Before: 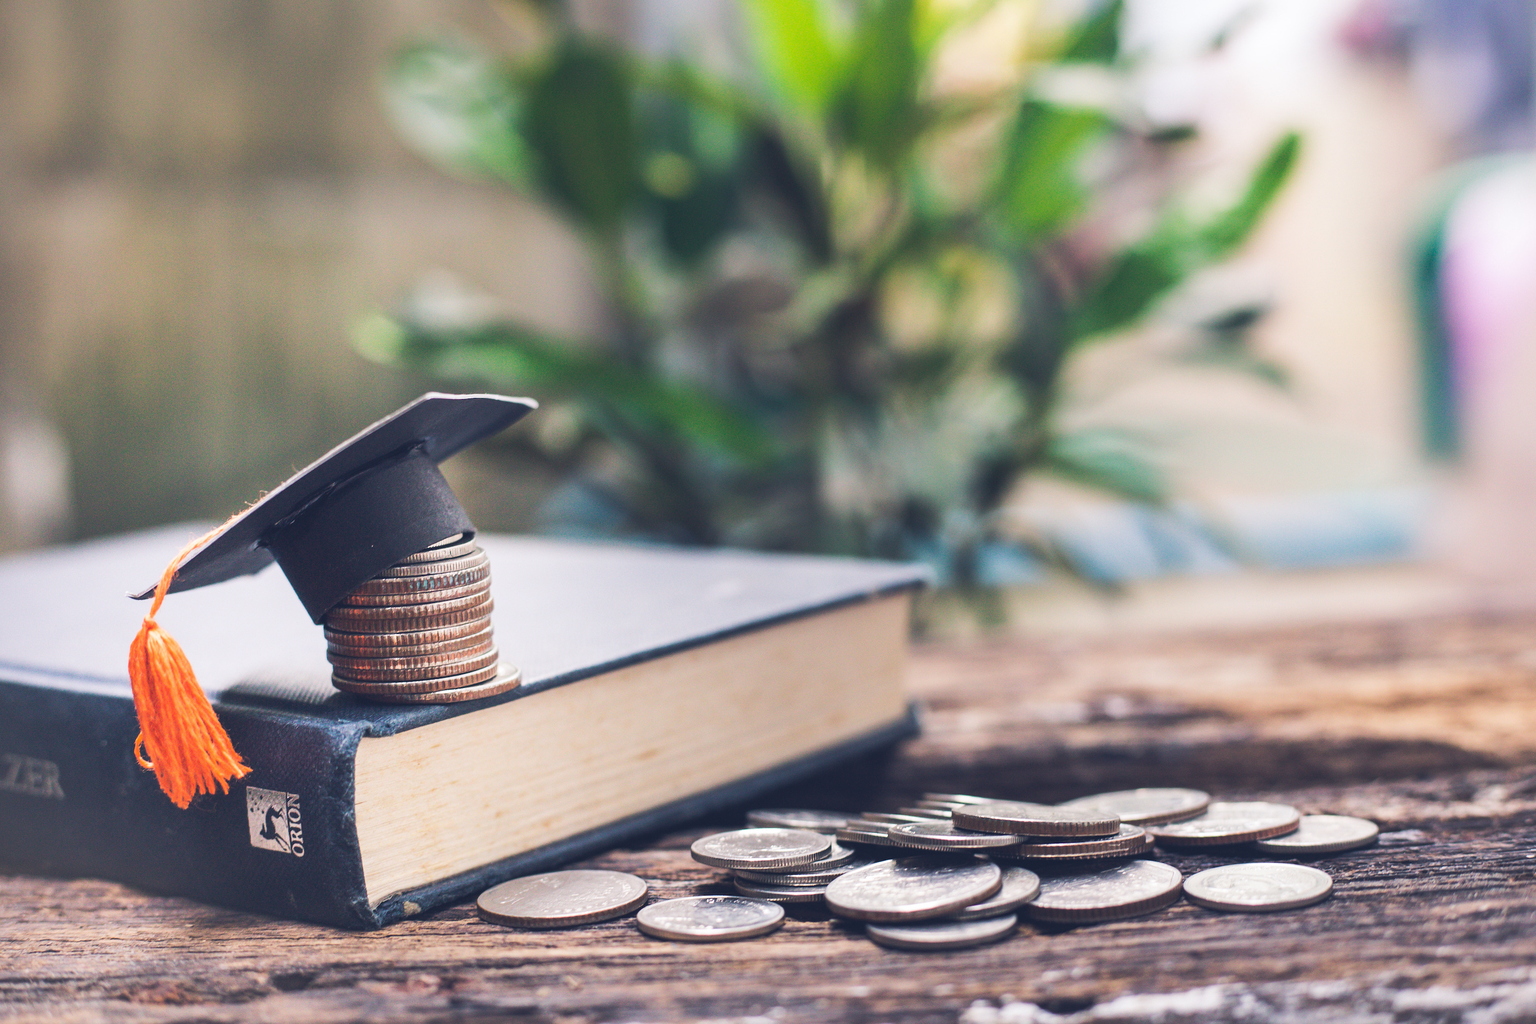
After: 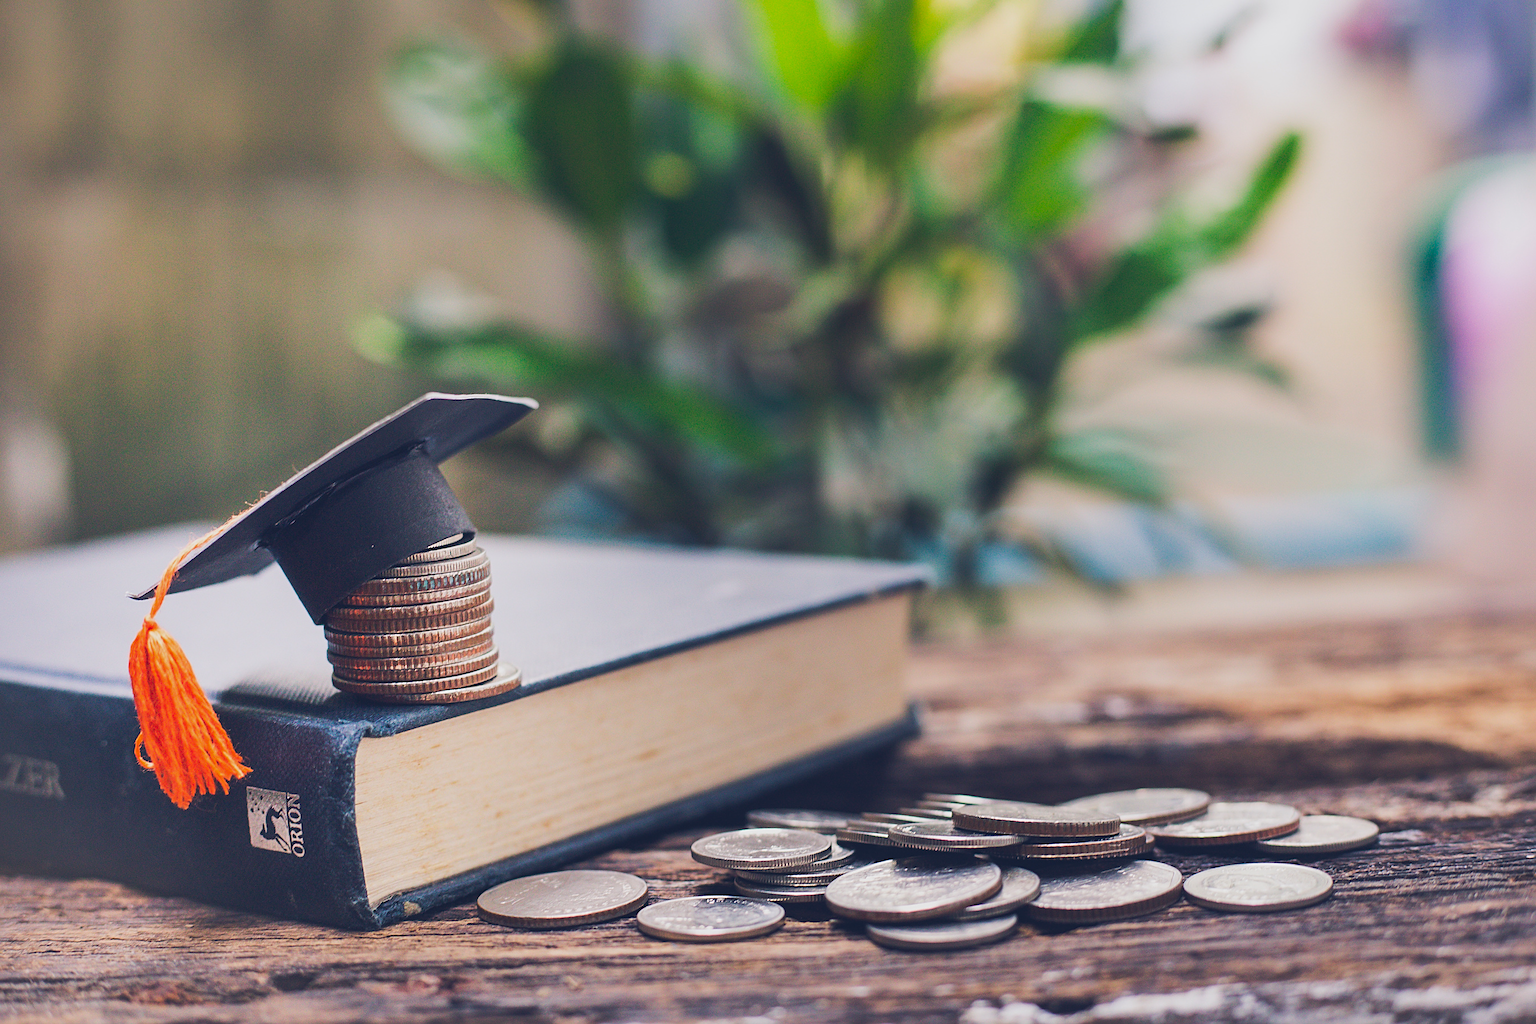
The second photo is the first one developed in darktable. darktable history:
color correction: highlights b* 0.035, saturation 1.12
sharpen: on, module defaults
shadows and highlights: radius 121.94, shadows 21.63, white point adjustment -9.56, highlights -14.78, soften with gaussian
